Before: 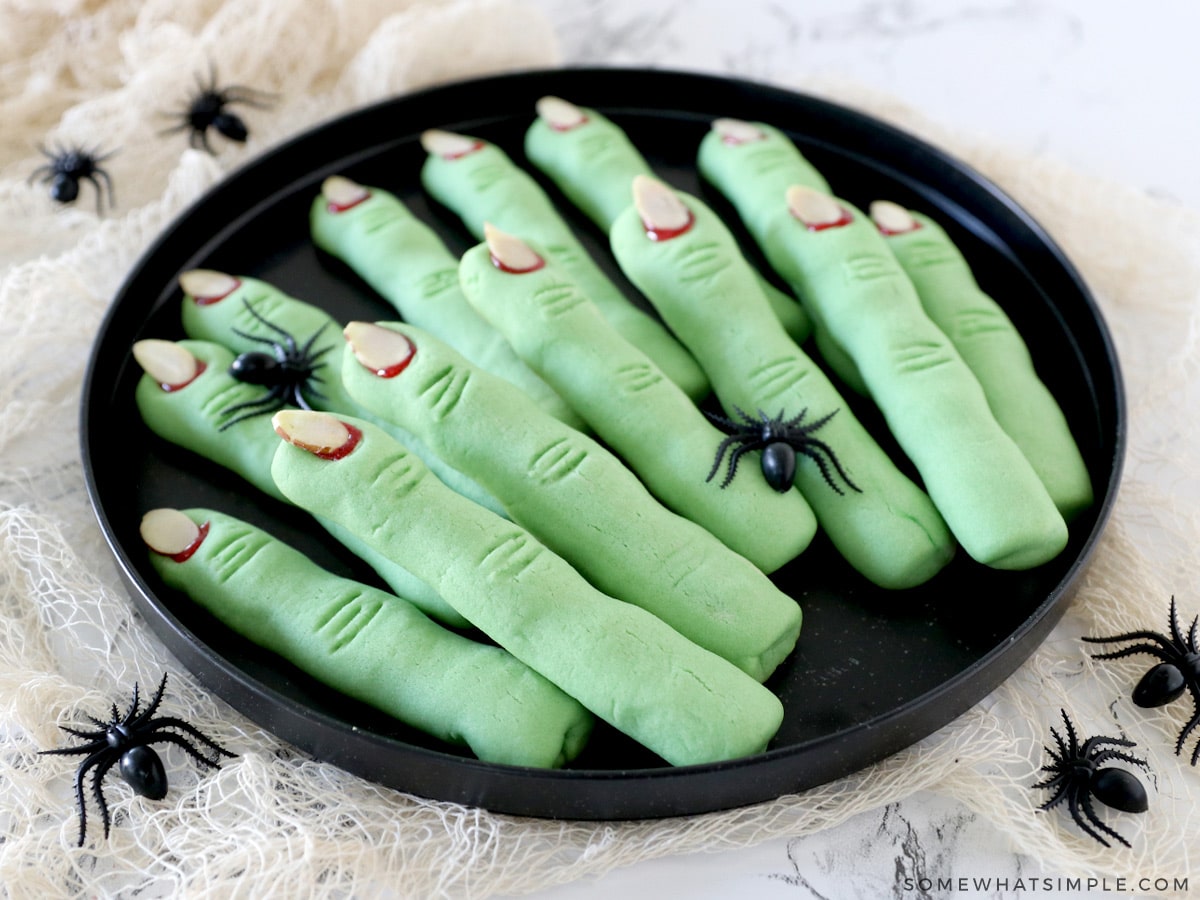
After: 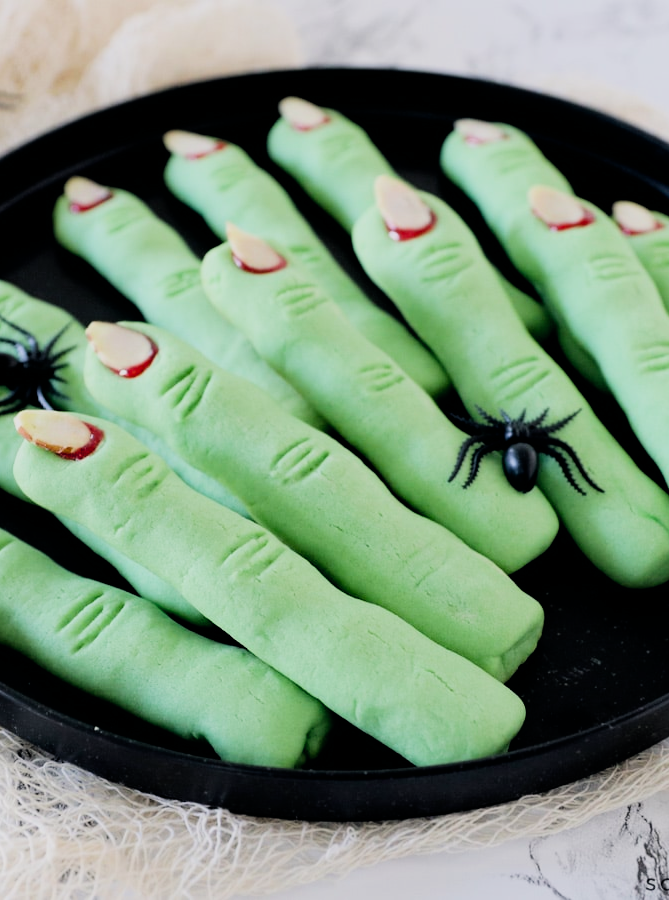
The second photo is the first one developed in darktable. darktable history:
filmic rgb: black relative exposure -7.5 EV, white relative exposure 4.99 EV, hardness 3.3, contrast 1.296
color balance rgb: highlights gain › chroma 0.289%, highlights gain › hue 331.53°, global offset › chroma 0.067%, global offset › hue 253.29°, perceptual saturation grading › global saturation 19.888%
crop: left 21.536%, right 22.658%
